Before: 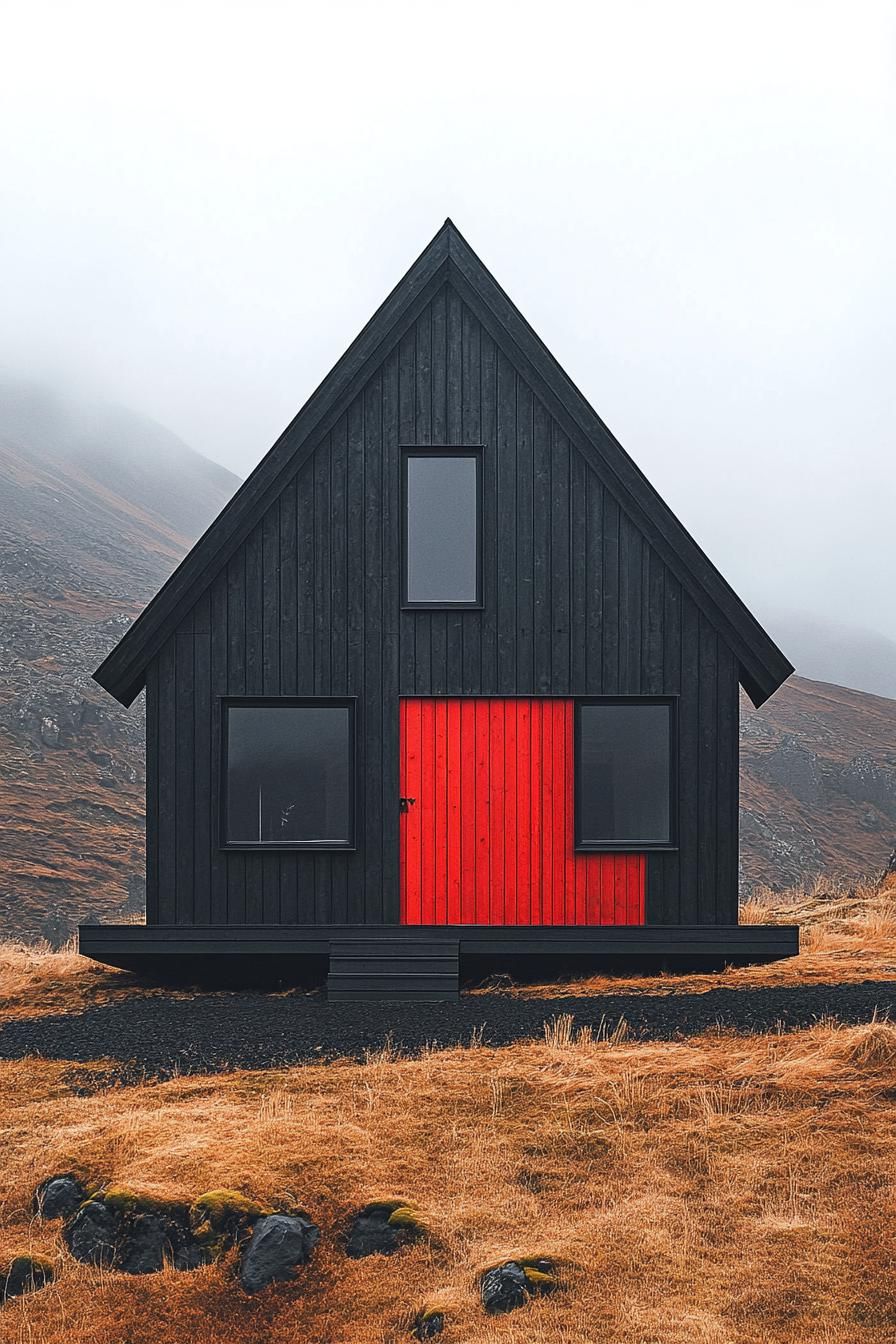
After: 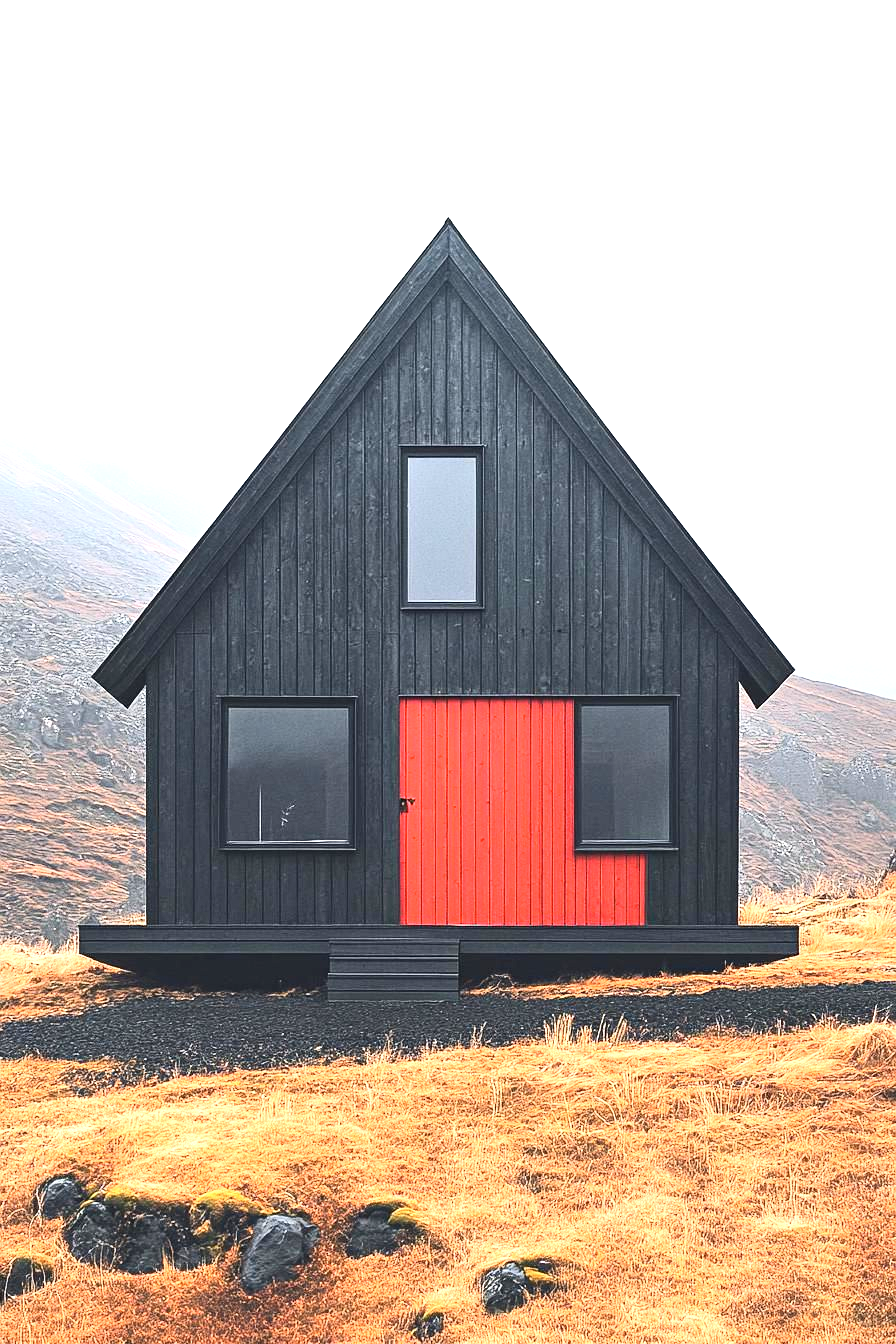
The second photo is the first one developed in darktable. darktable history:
contrast brightness saturation: contrast 0.236, brightness 0.092
exposure: black level correction 0, exposure 1.445 EV, compensate exposure bias true, compensate highlight preservation false
